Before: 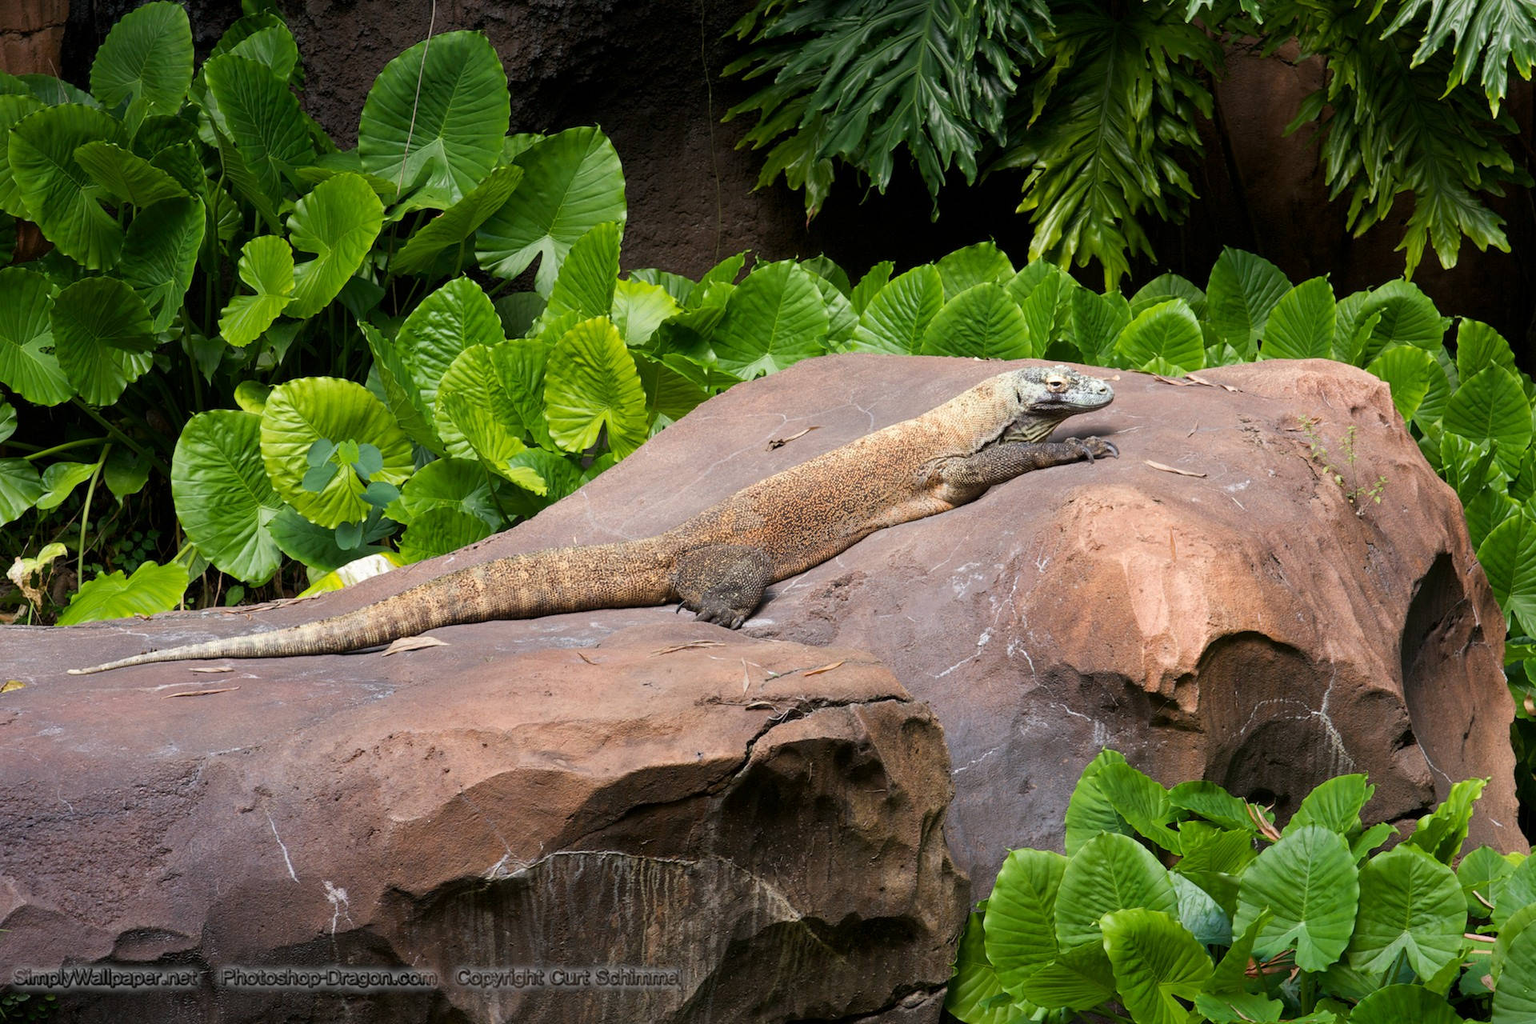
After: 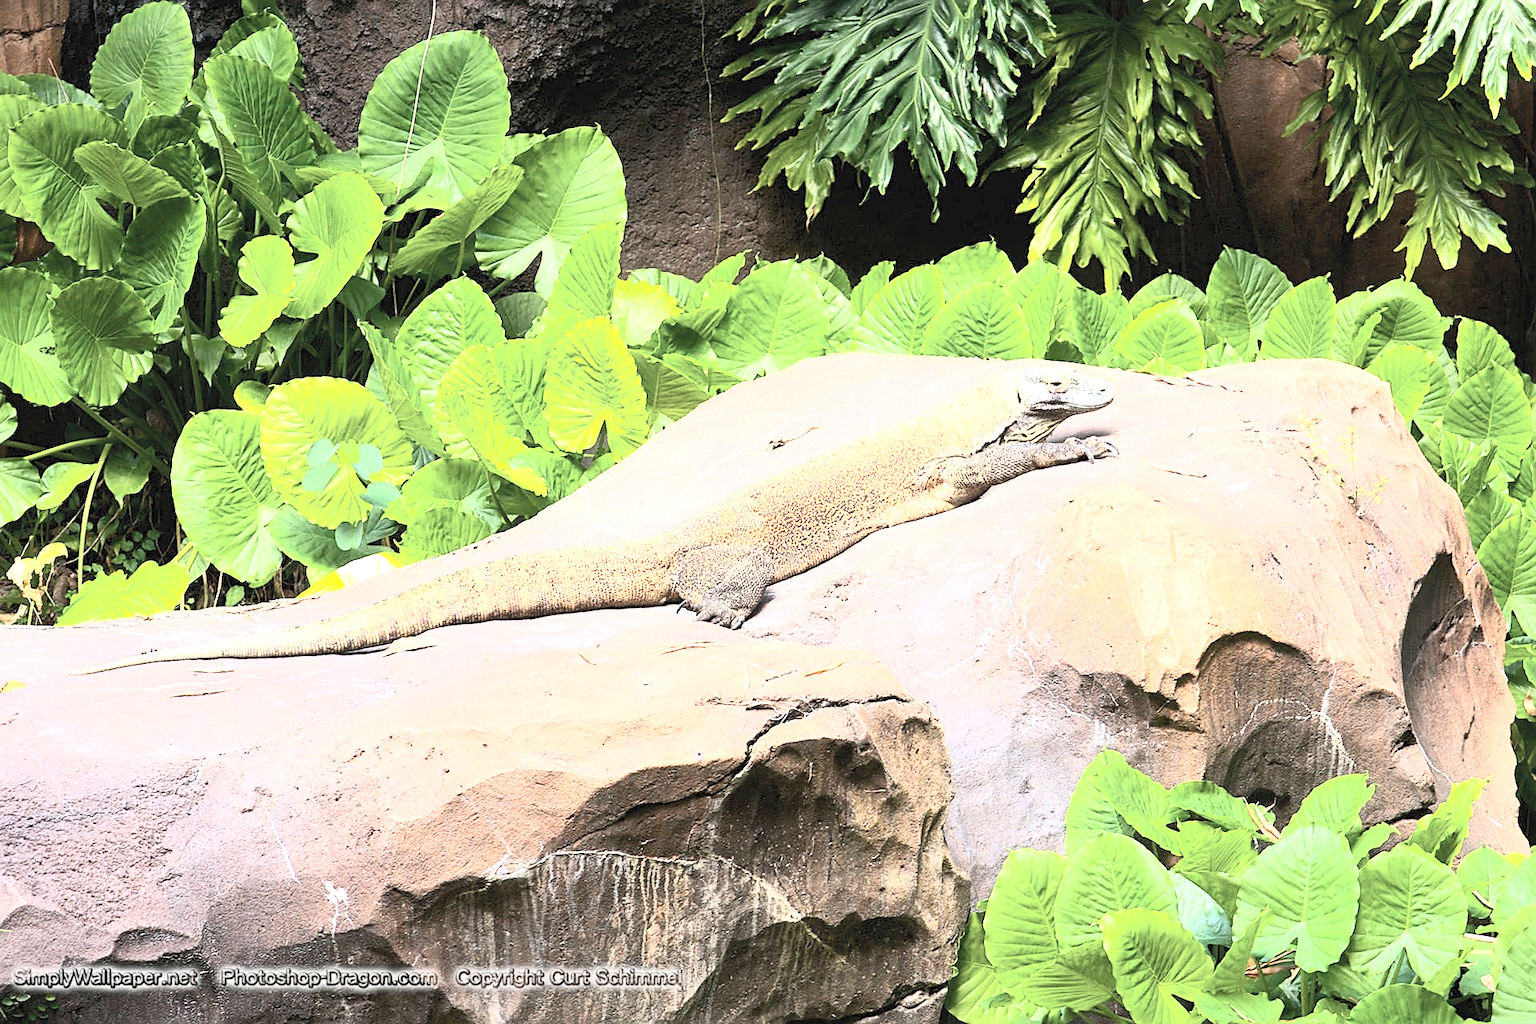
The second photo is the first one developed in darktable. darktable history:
exposure: black level correction 0, exposure 1.466 EV, compensate highlight preservation false
contrast brightness saturation: contrast 0.417, brightness 0.564, saturation -0.193
sharpen: on, module defaults
